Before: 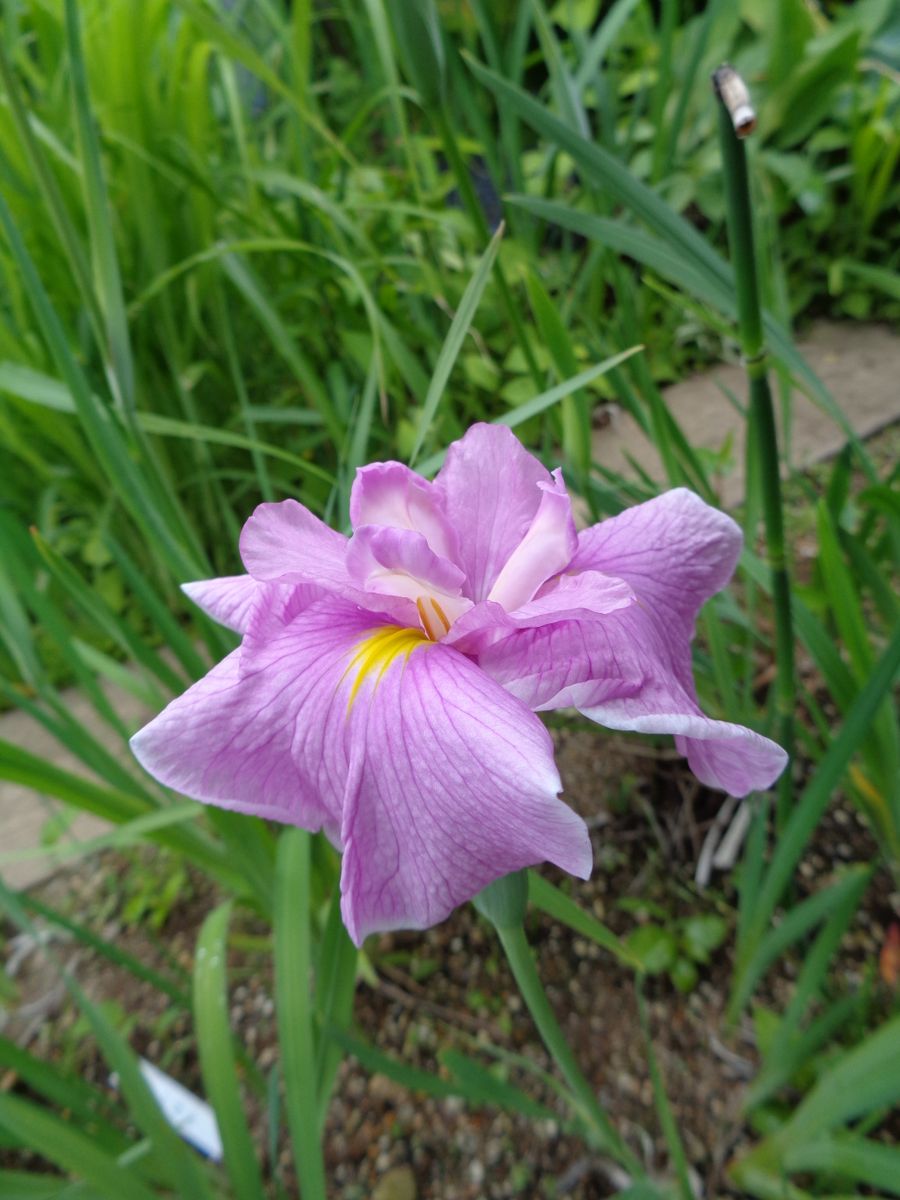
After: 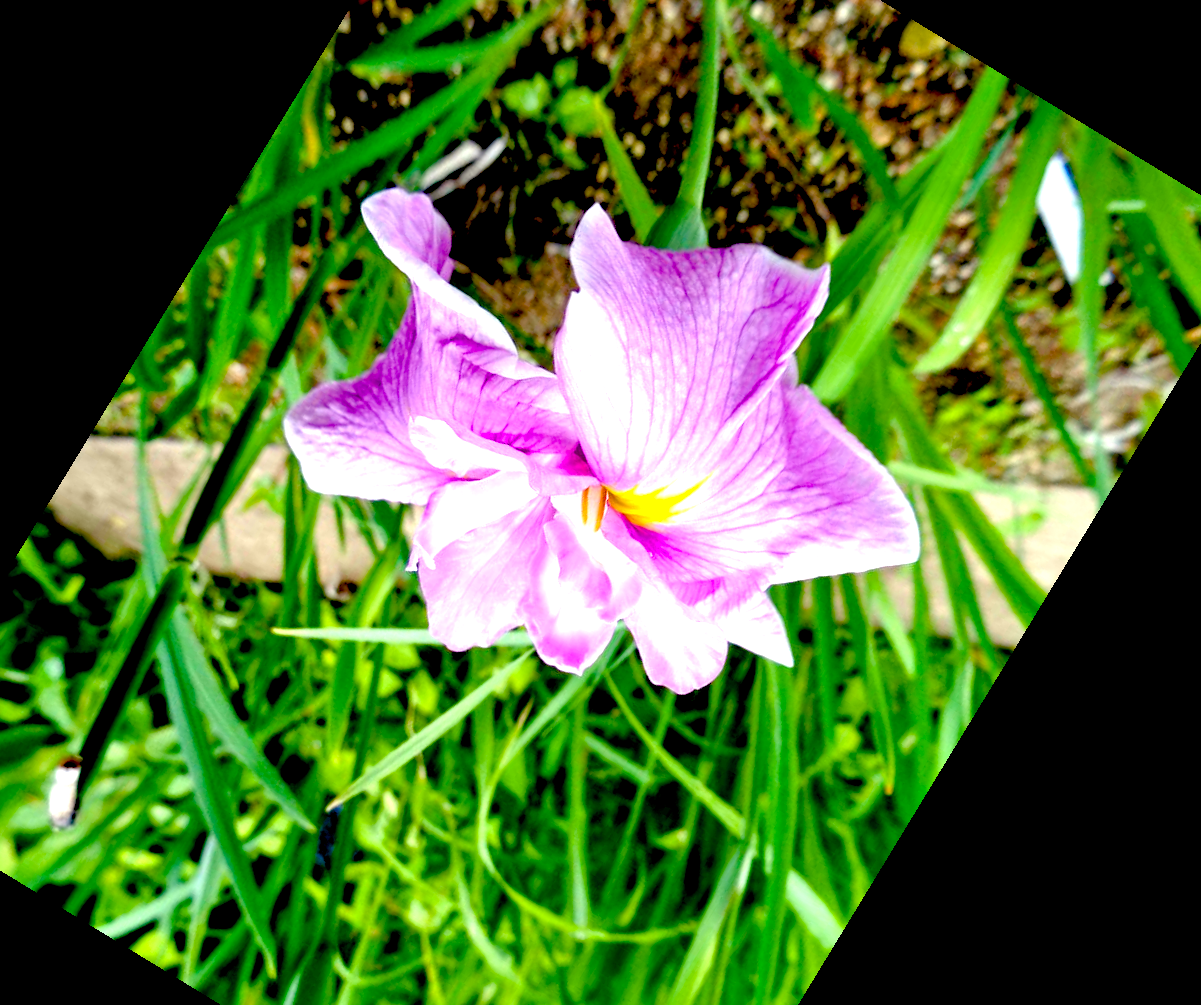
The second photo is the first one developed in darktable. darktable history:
tone equalizer: -8 EV 1 EV, -7 EV 1 EV, -6 EV 1 EV, -5 EV 1 EV, -4 EV 1 EV, -3 EV 0.75 EV, -2 EV 0.5 EV, -1 EV 0.25 EV
color balance rgb: shadows lift › luminance -21.66%, shadows lift › chroma 6.57%, shadows lift › hue 270°, power › chroma 0.68%, power › hue 60°, highlights gain › luminance 6.08%, highlights gain › chroma 1.33%, highlights gain › hue 90°, global offset › luminance -0.87%, perceptual saturation grading › global saturation 26.86%, perceptual saturation grading › highlights -28.39%, perceptual saturation grading › mid-tones 15.22%, perceptual saturation grading › shadows 33.98%, perceptual brilliance grading › highlights 10%, perceptual brilliance grading › mid-tones 5%
crop and rotate: angle 148.68°, left 9.111%, top 15.603%, right 4.588%, bottom 17.041%
exposure: black level correction 0.035, exposure 0.9 EV, compensate highlight preservation false
